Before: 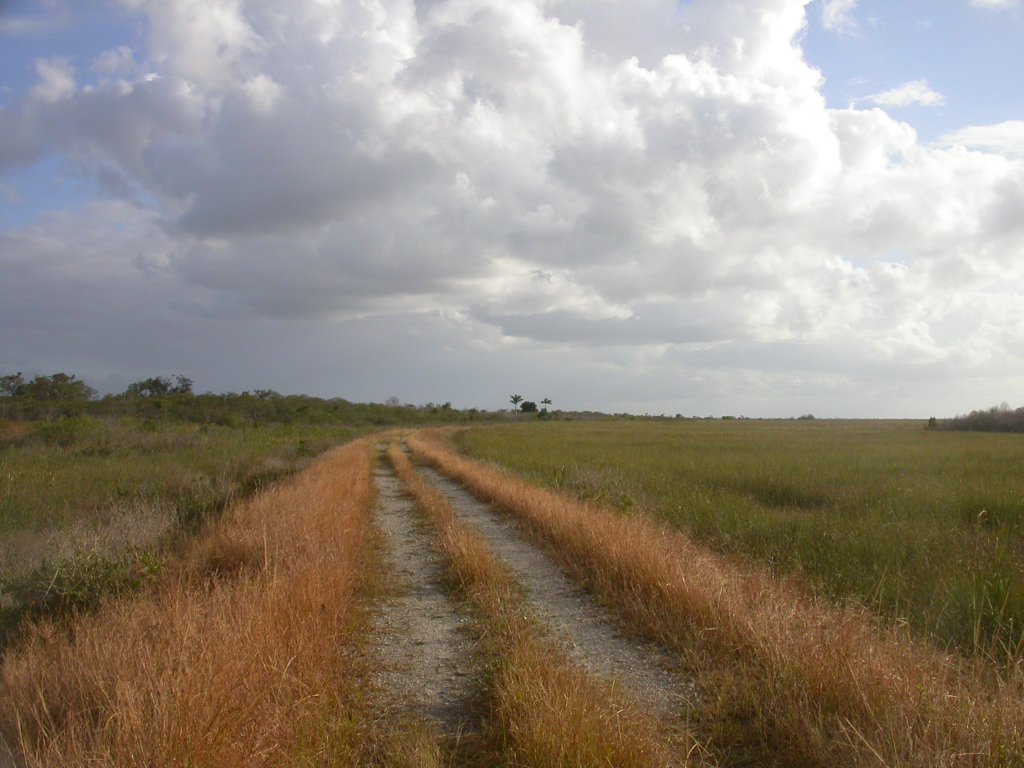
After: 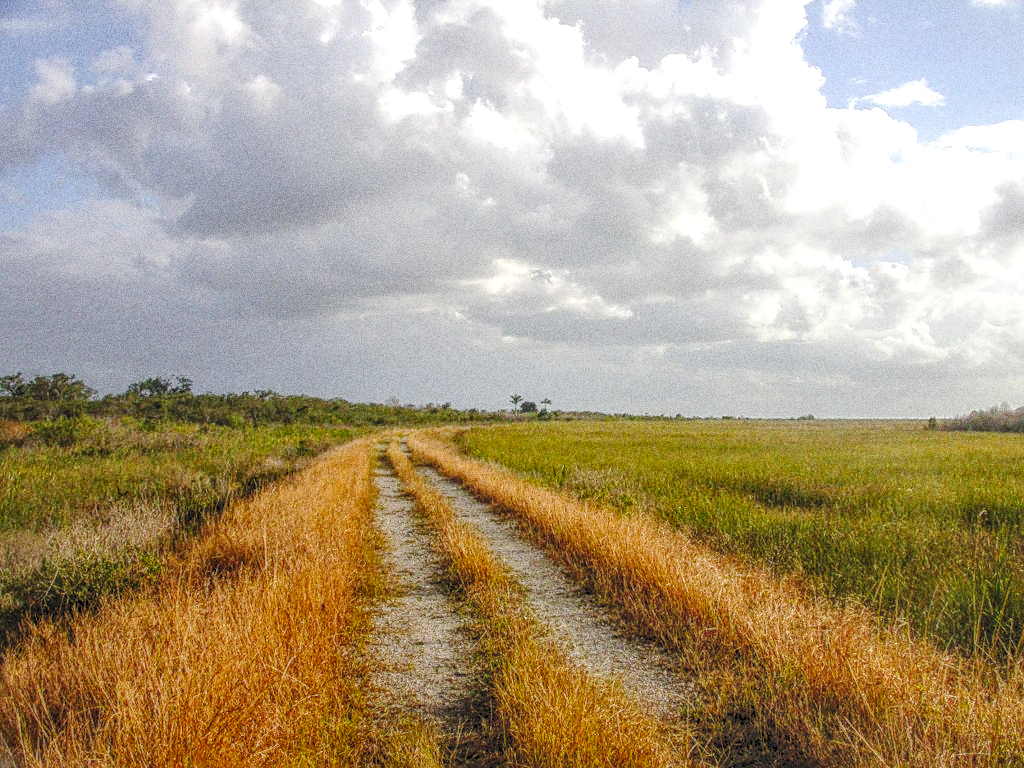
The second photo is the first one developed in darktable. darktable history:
tone curve: curves: ch0 [(0, 0) (0.003, 0.058) (0.011, 0.061) (0.025, 0.065) (0.044, 0.076) (0.069, 0.083) (0.1, 0.09) (0.136, 0.102) (0.177, 0.145) (0.224, 0.196) (0.277, 0.278) (0.335, 0.375) (0.399, 0.486) (0.468, 0.578) (0.543, 0.651) (0.623, 0.717) (0.709, 0.783) (0.801, 0.838) (0.898, 0.91) (1, 1)], preserve colors none
sharpen: on, module defaults
grain: strength 49.07%
exposure: black level correction 0.001, exposure 0.014 EV, compensate highlight preservation false
rgb levels: levels [[0.013, 0.434, 0.89], [0, 0.5, 1], [0, 0.5, 1]]
local contrast: highlights 20%, shadows 30%, detail 200%, midtone range 0.2
color balance rgb: perceptual saturation grading › global saturation 10%, global vibrance 10%
